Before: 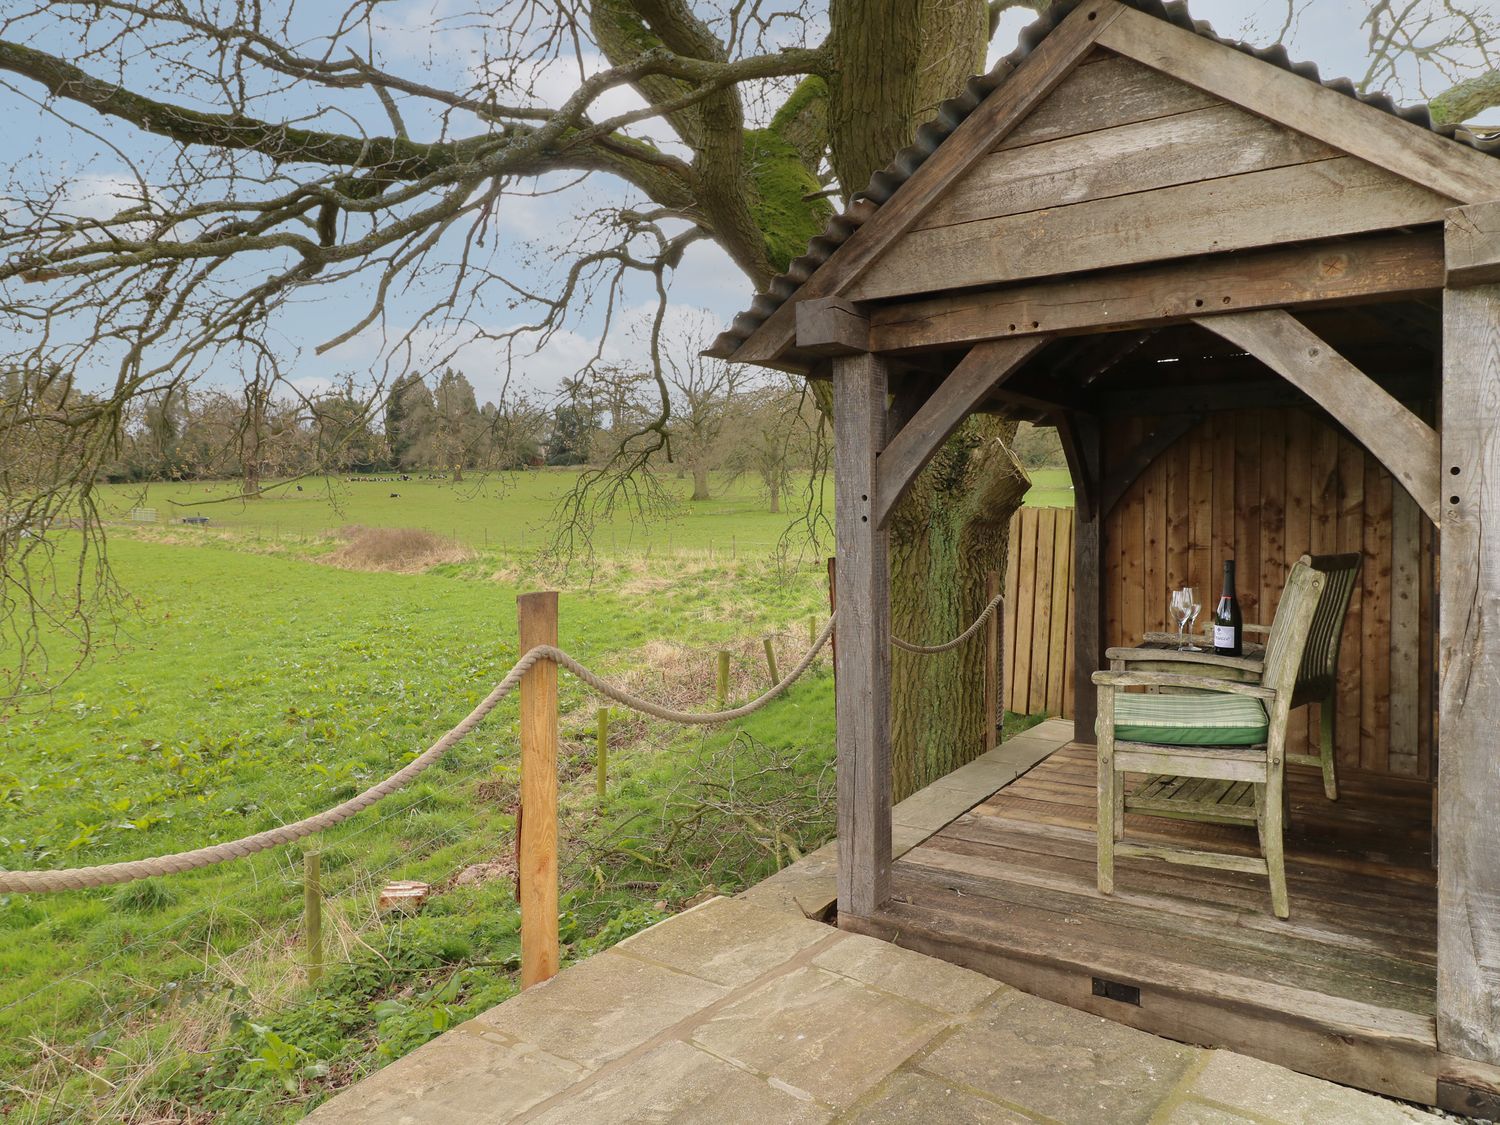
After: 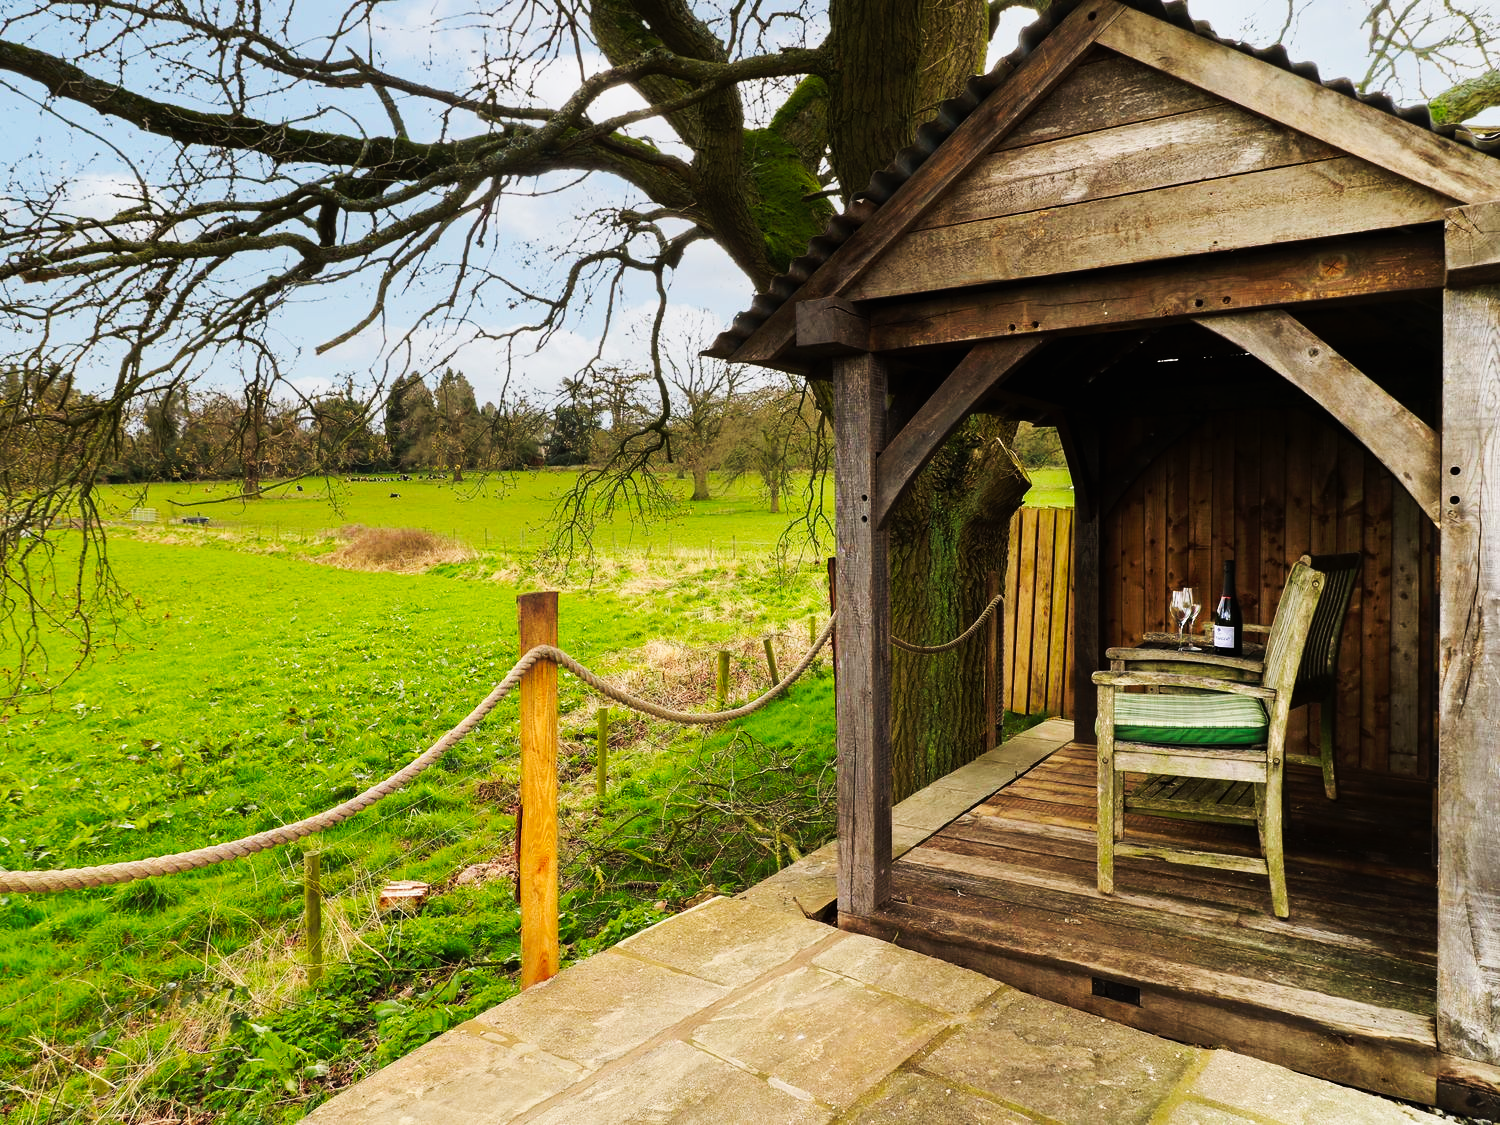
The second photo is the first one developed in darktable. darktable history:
tone curve: curves: ch0 [(0, 0) (0.003, 0.003) (0.011, 0.005) (0.025, 0.005) (0.044, 0.008) (0.069, 0.015) (0.1, 0.023) (0.136, 0.032) (0.177, 0.046) (0.224, 0.072) (0.277, 0.124) (0.335, 0.174) (0.399, 0.253) (0.468, 0.365) (0.543, 0.519) (0.623, 0.675) (0.709, 0.805) (0.801, 0.908) (0.898, 0.97) (1, 1)], preserve colors none
